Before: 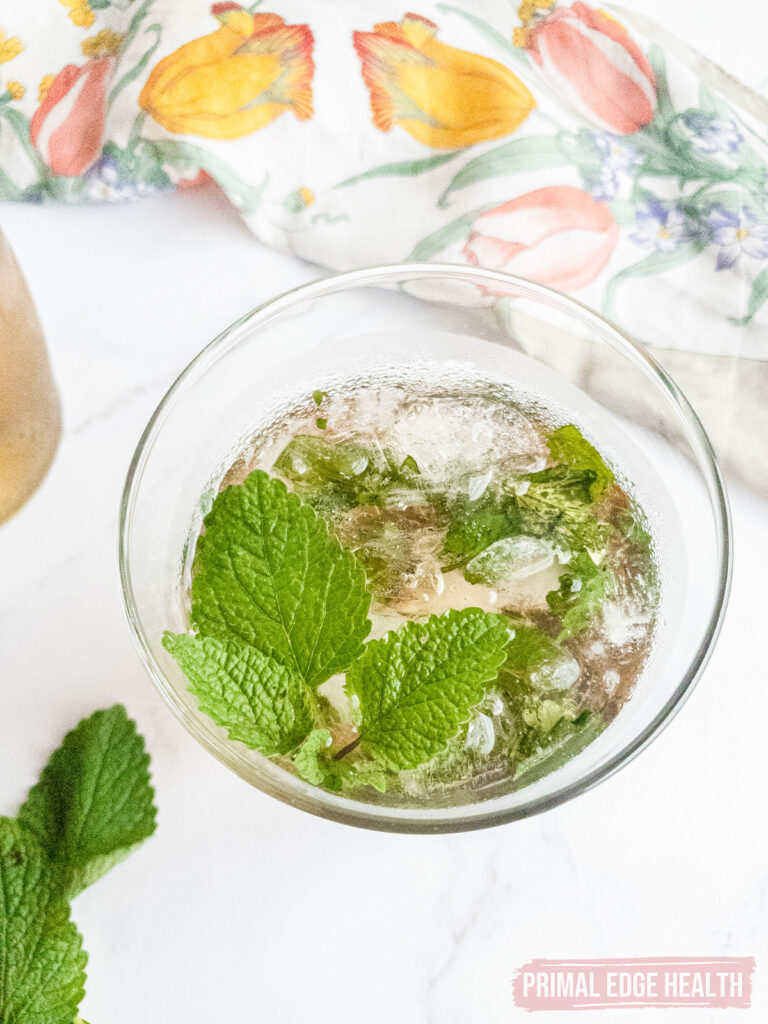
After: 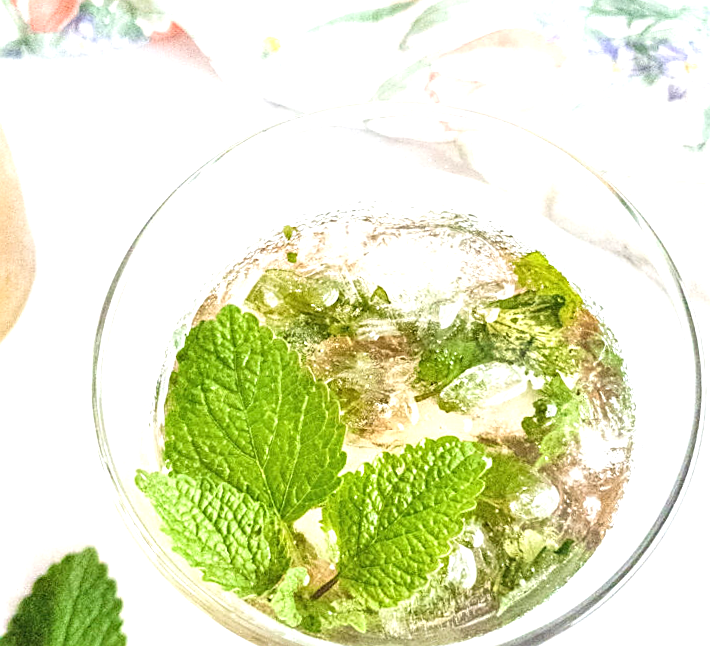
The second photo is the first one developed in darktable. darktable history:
crop: top 11.166%, bottom 22.168%
sharpen: on, module defaults
rotate and perspective: rotation -1.68°, lens shift (vertical) -0.146, crop left 0.049, crop right 0.912, crop top 0.032, crop bottom 0.96
exposure: black level correction 0, exposure 0.7 EV, compensate exposure bias true, compensate highlight preservation false
